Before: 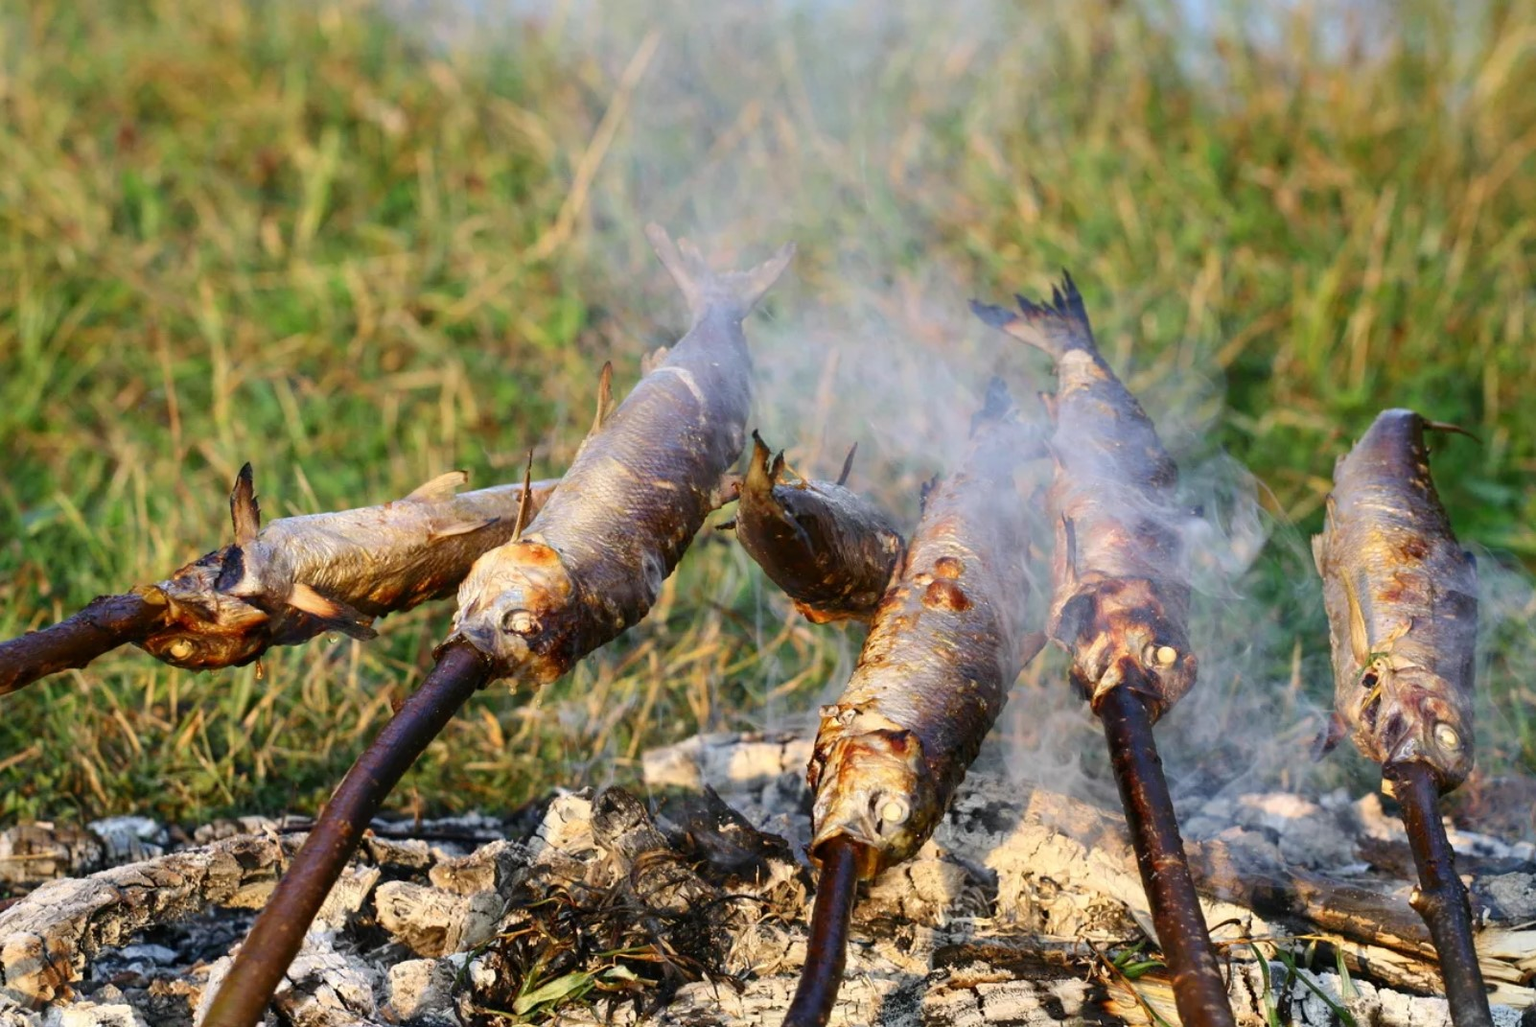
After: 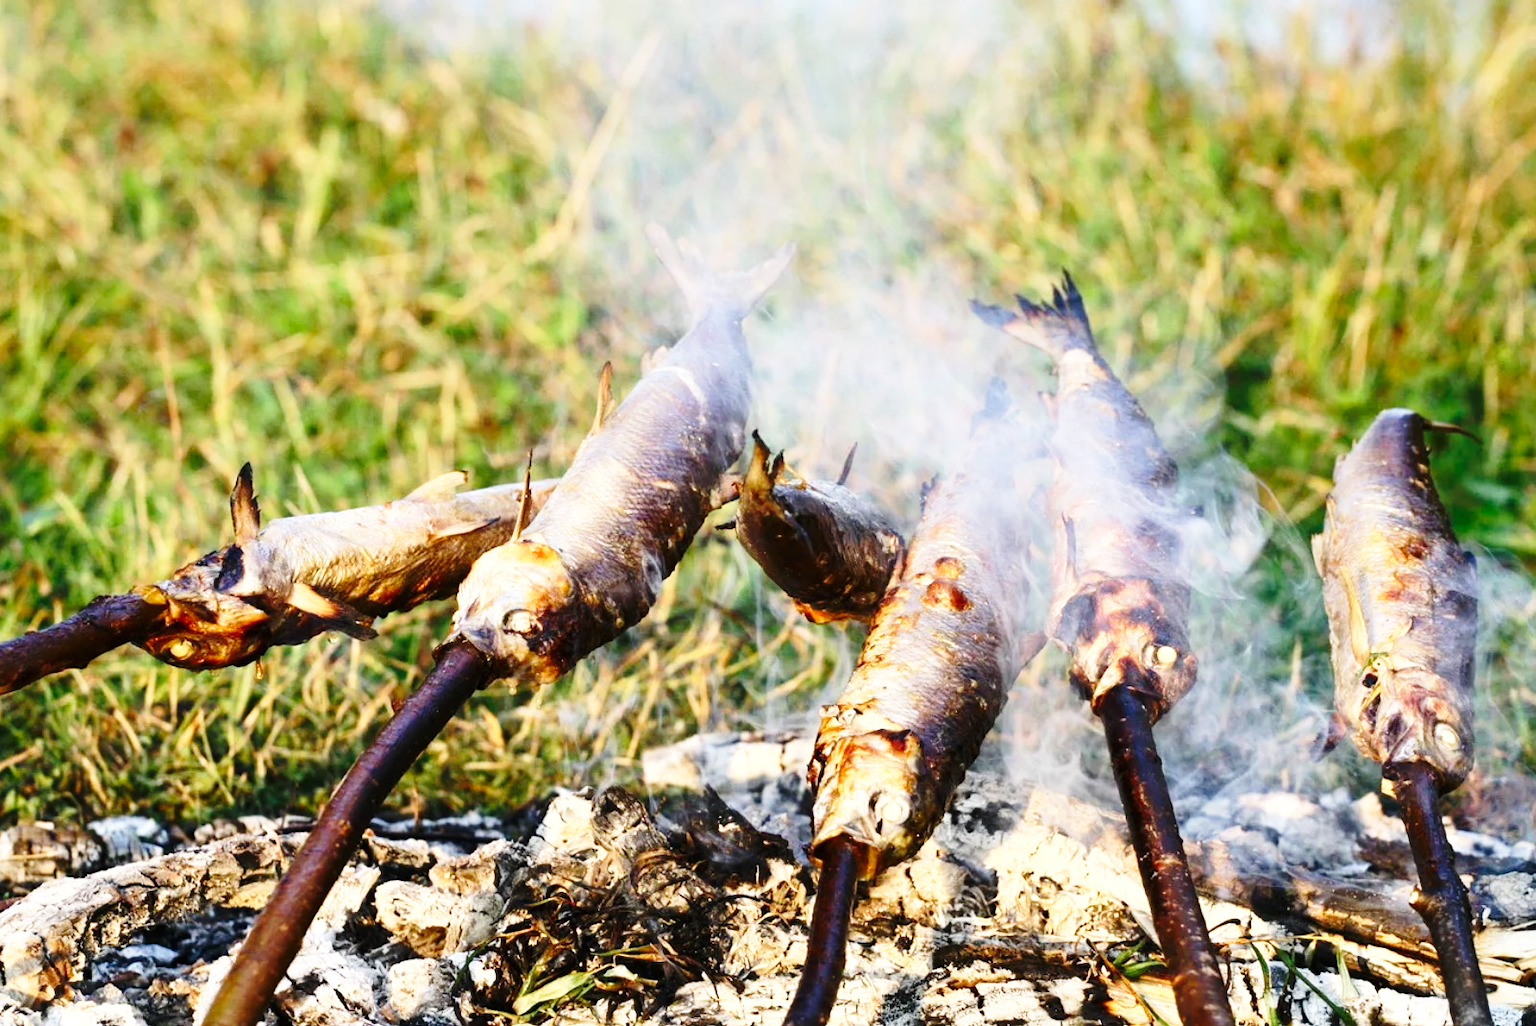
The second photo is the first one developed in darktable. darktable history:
tone equalizer: -8 EV -0.417 EV, -7 EV -0.389 EV, -6 EV -0.333 EV, -5 EV -0.222 EV, -3 EV 0.222 EV, -2 EV 0.333 EV, -1 EV 0.389 EV, +0 EV 0.417 EV, edges refinement/feathering 500, mask exposure compensation -1.57 EV, preserve details no
base curve: curves: ch0 [(0, 0) (0.028, 0.03) (0.121, 0.232) (0.46, 0.748) (0.859, 0.968) (1, 1)], preserve colors none
